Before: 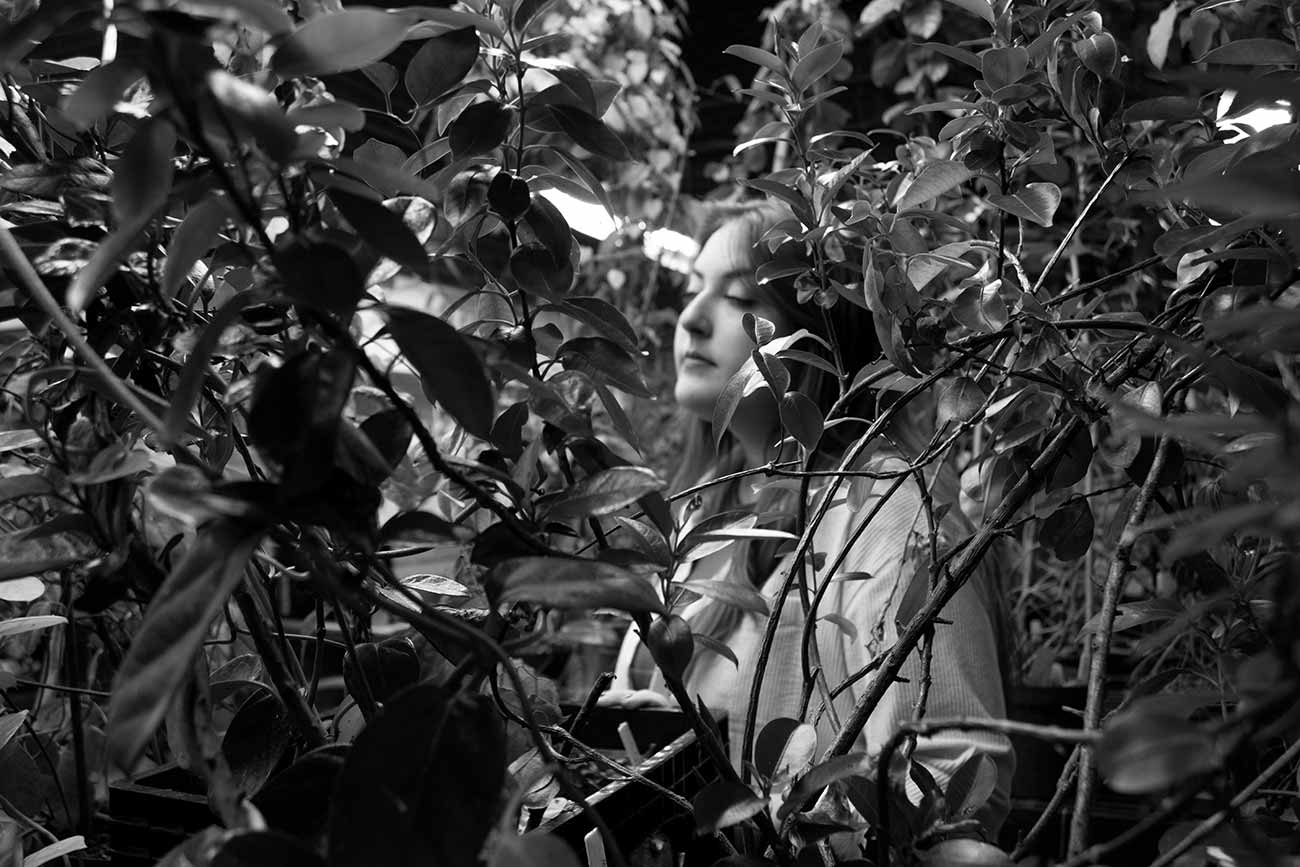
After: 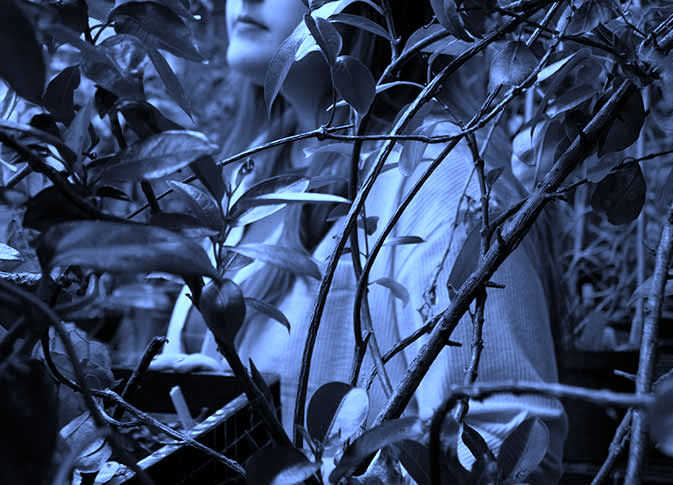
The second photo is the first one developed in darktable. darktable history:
white balance: red 0.766, blue 1.537
crop: left 34.479%, top 38.822%, right 13.718%, bottom 5.172%
